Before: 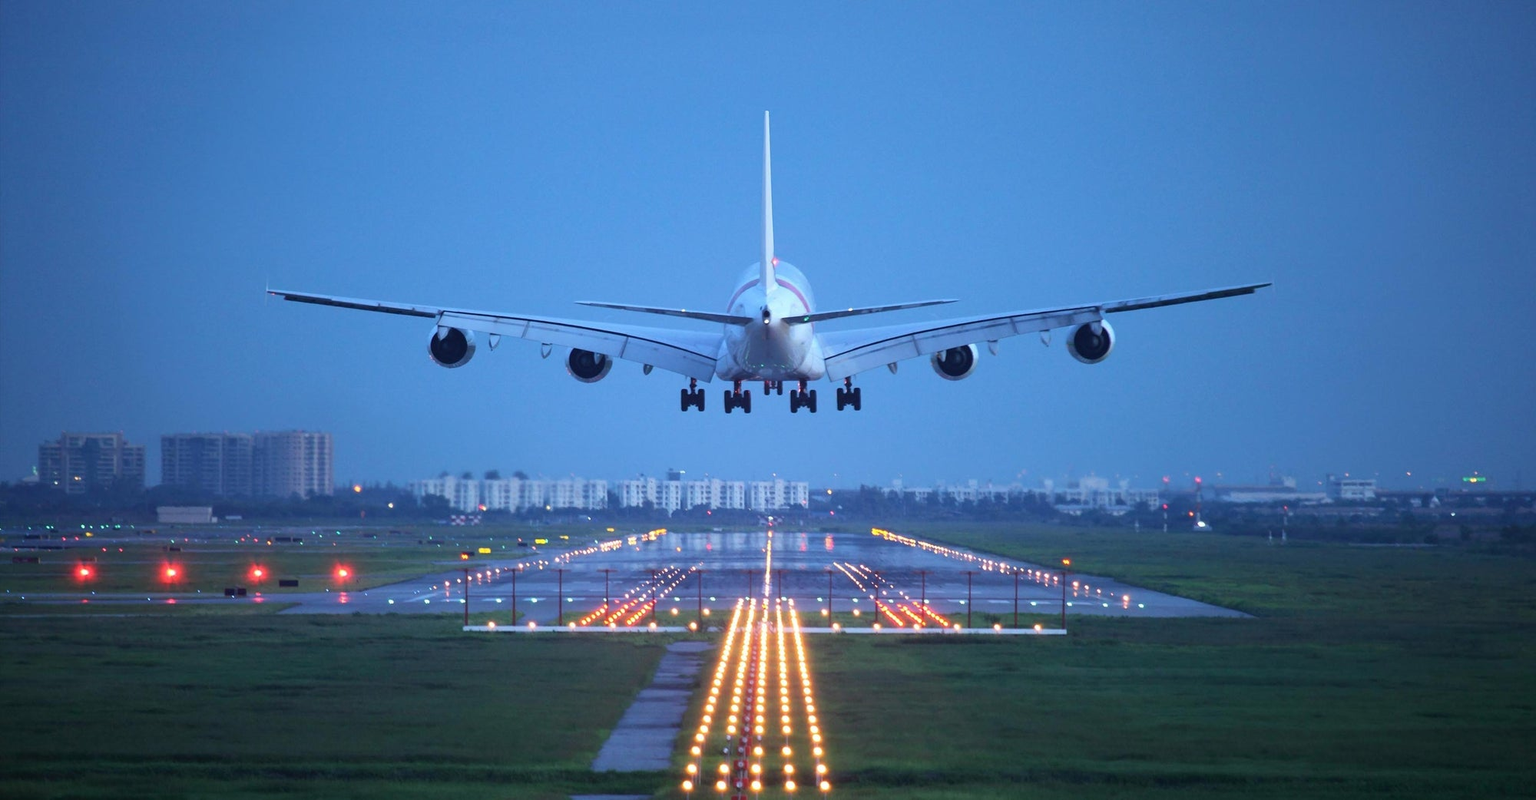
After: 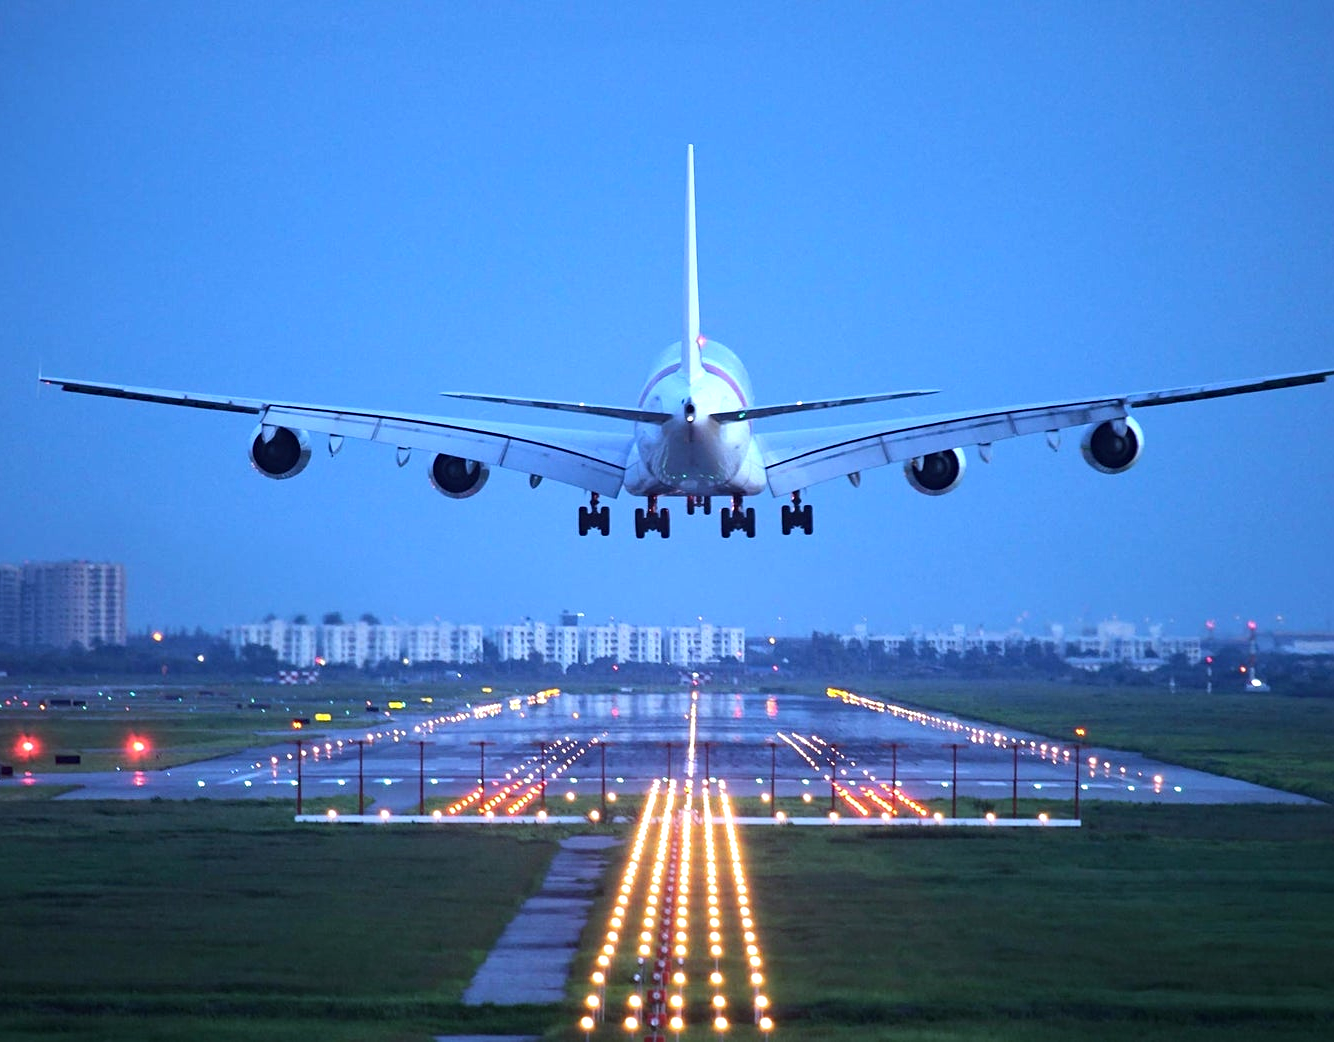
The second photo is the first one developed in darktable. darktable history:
haze removal: compatibility mode true, adaptive false
white balance: red 0.954, blue 1.079
color correction: saturation 0.98
tone equalizer: -8 EV -0.417 EV, -7 EV -0.389 EV, -6 EV -0.333 EV, -5 EV -0.222 EV, -3 EV 0.222 EV, -2 EV 0.333 EV, -1 EV 0.389 EV, +0 EV 0.417 EV, edges refinement/feathering 500, mask exposure compensation -1.57 EV, preserve details no
sharpen: amount 0.2
crop and rotate: left 15.446%, right 17.836%
